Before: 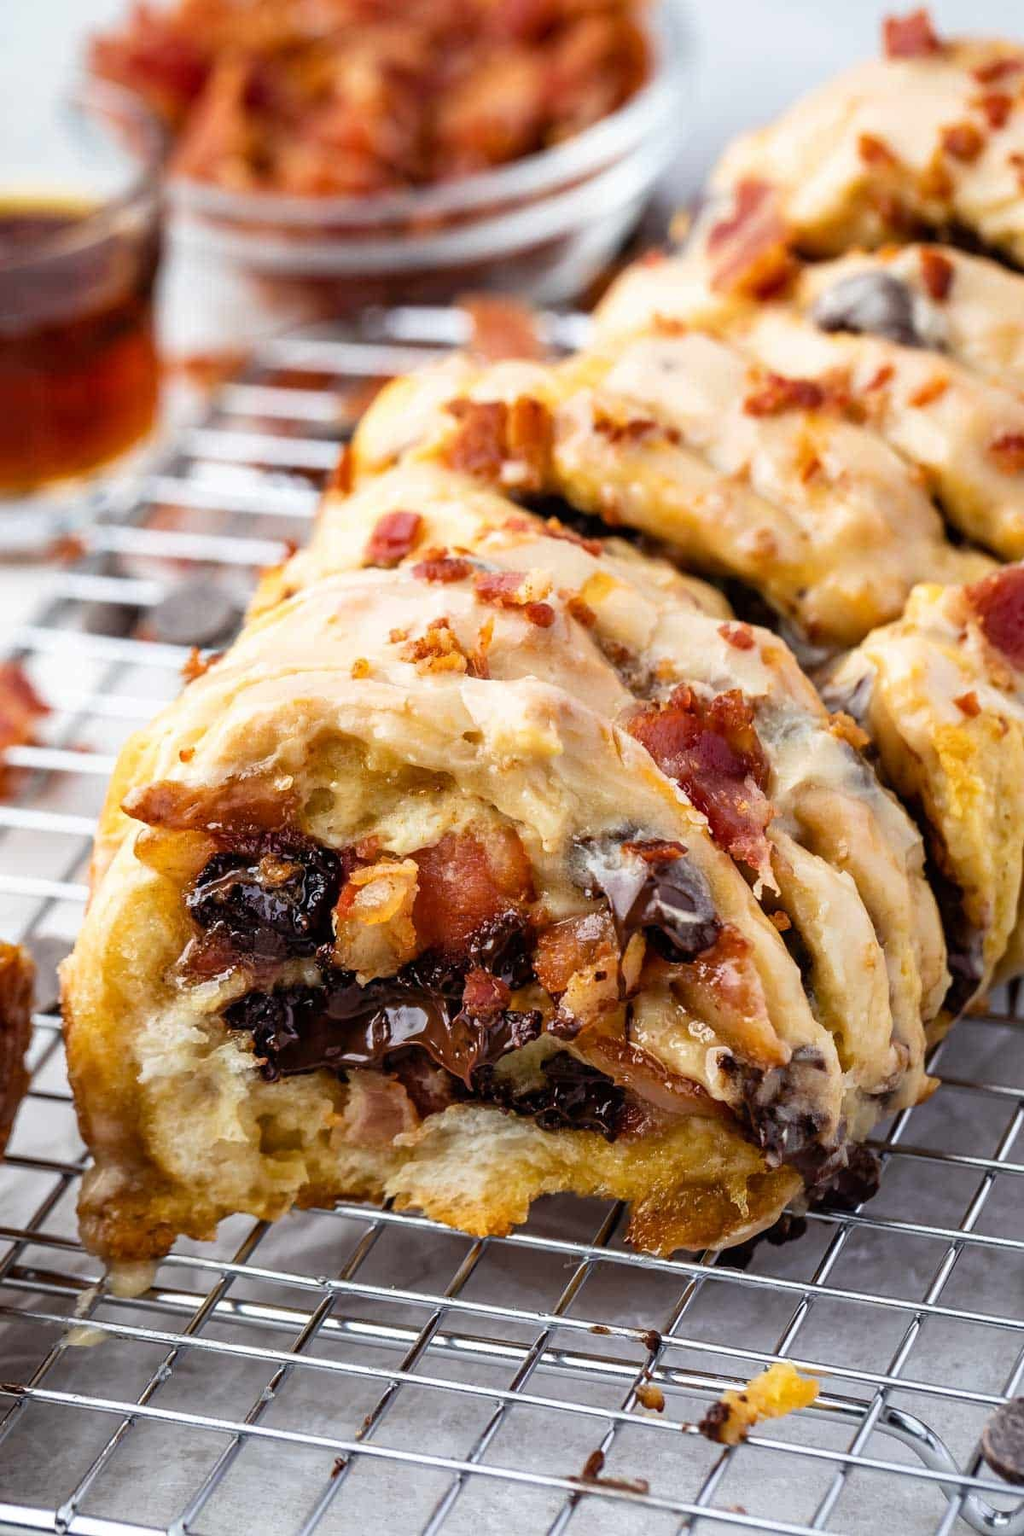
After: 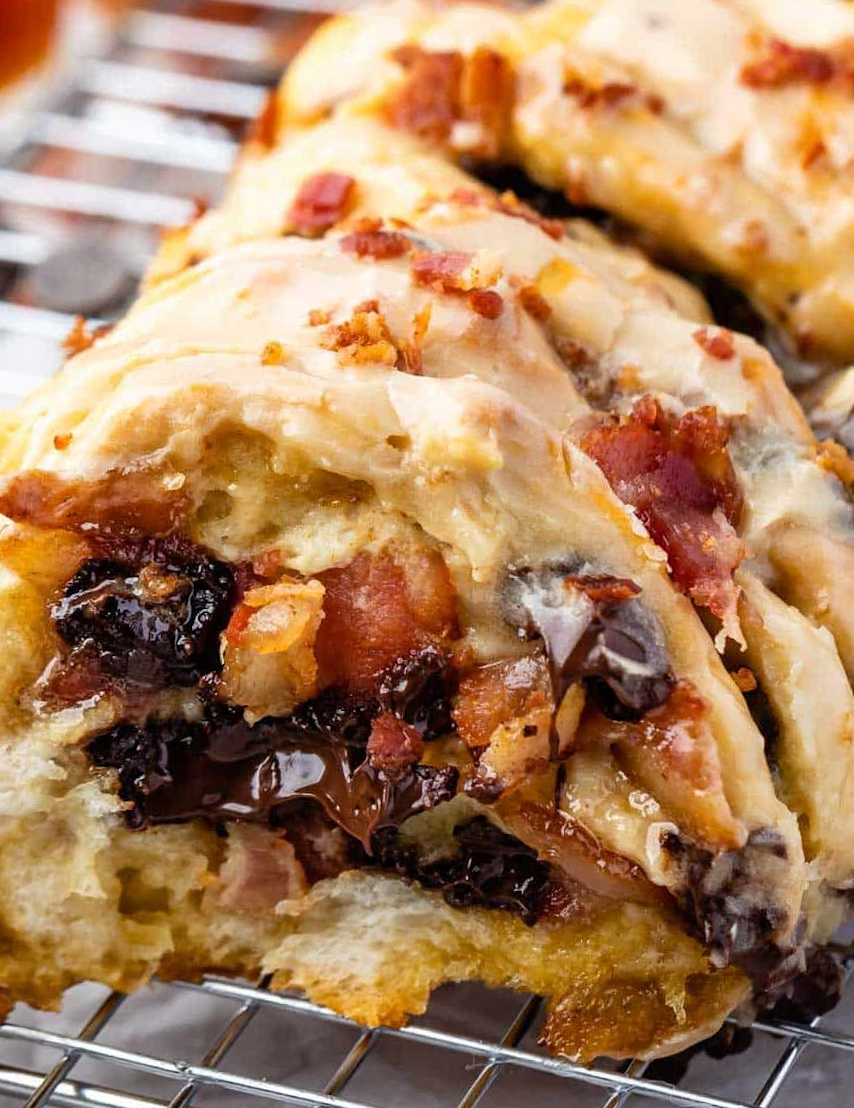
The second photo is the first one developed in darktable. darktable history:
crop and rotate: angle -3.64°, left 9.761%, top 20.784%, right 12.374%, bottom 11.869%
